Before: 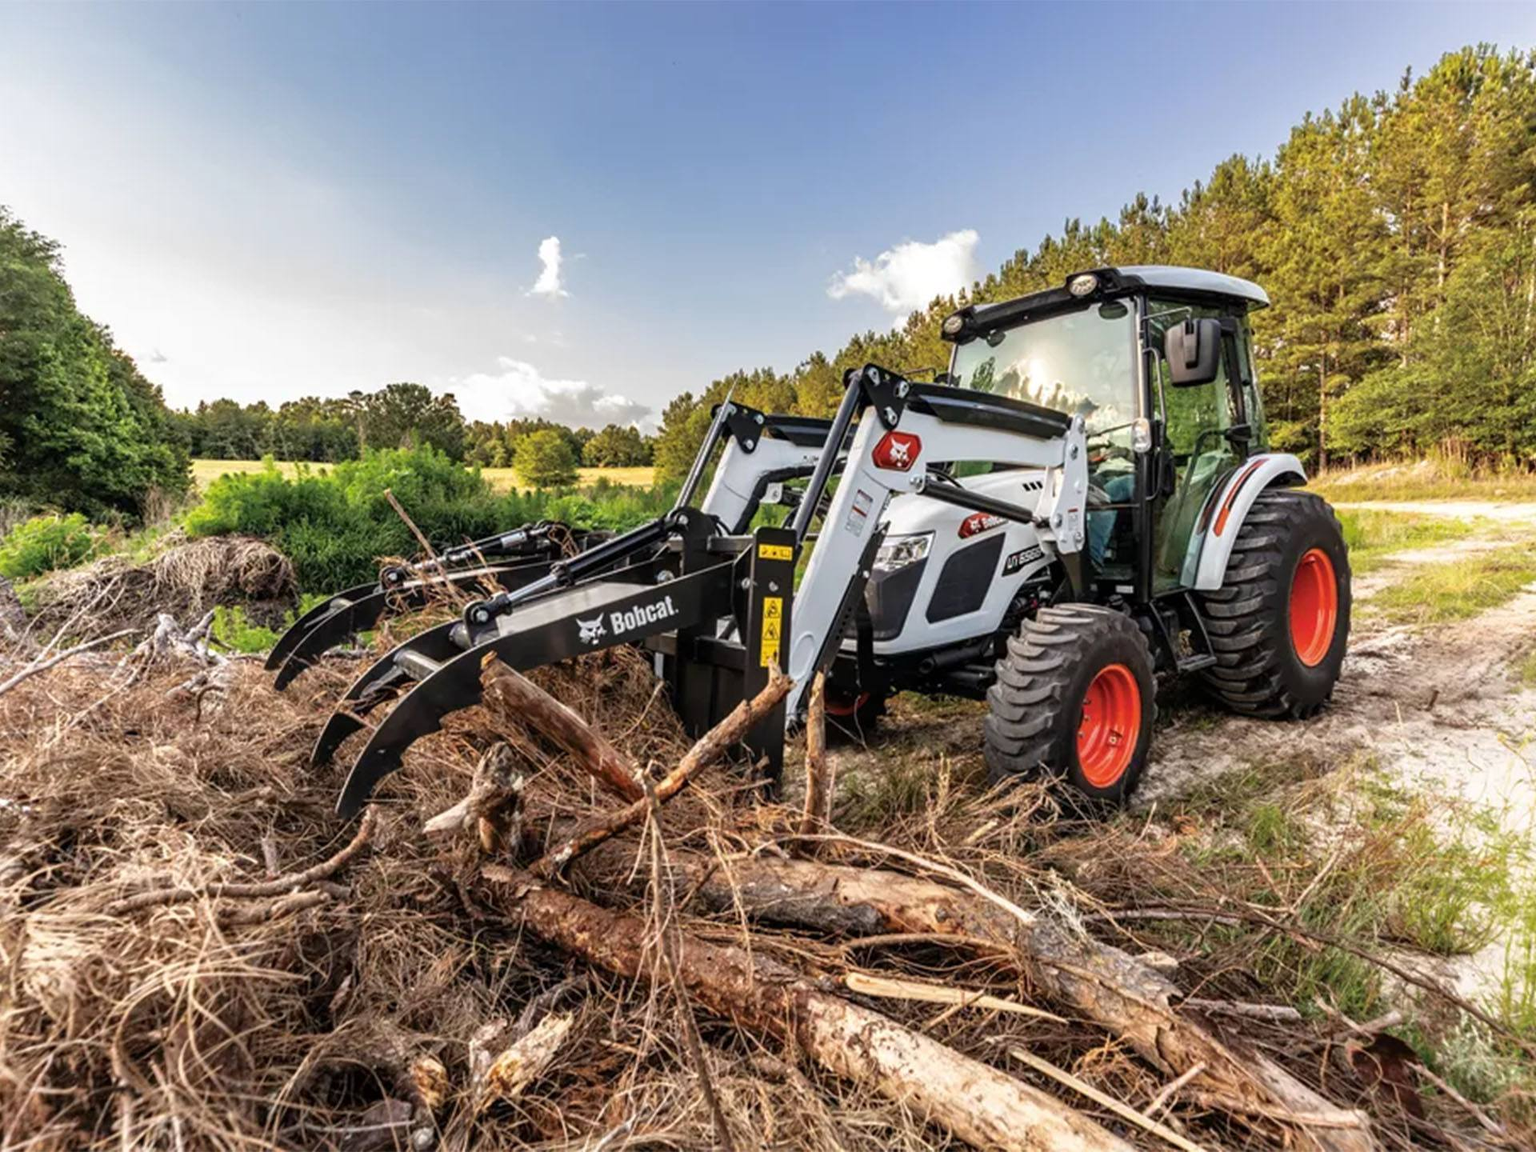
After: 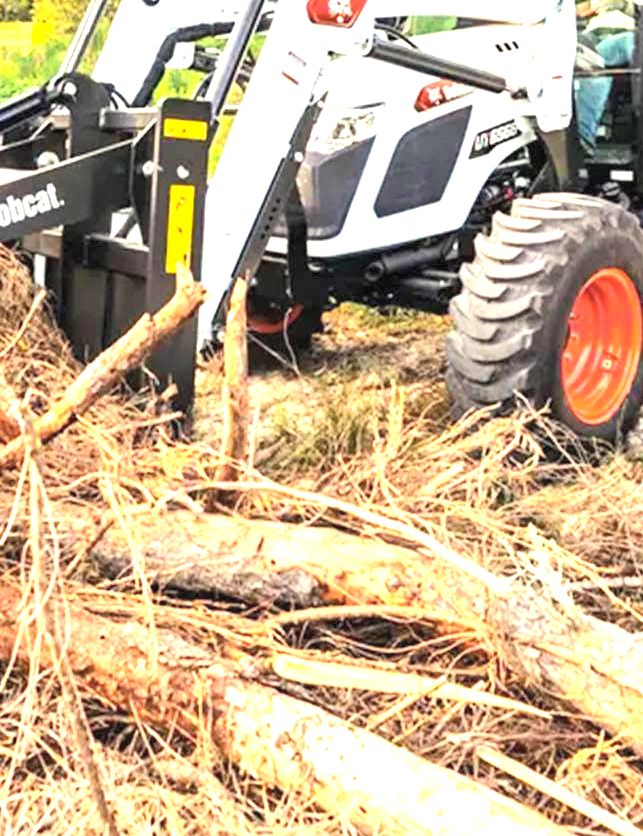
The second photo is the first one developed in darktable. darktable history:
color balance rgb: highlights gain › luminance 6.556%, highlights gain › chroma 2.618%, highlights gain › hue 90.83°, perceptual saturation grading › global saturation 0.336%, perceptual brilliance grading › global brilliance 12.082%, global vibrance 14.166%
exposure: black level correction 0, exposure 1.521 EV, compensate highlight preservation false
contrast brightness saturation: contrast 0.138, brightness 0.211
crop: left 40.866%, top 39.012%, right 25.636%, bottom 2.886%
